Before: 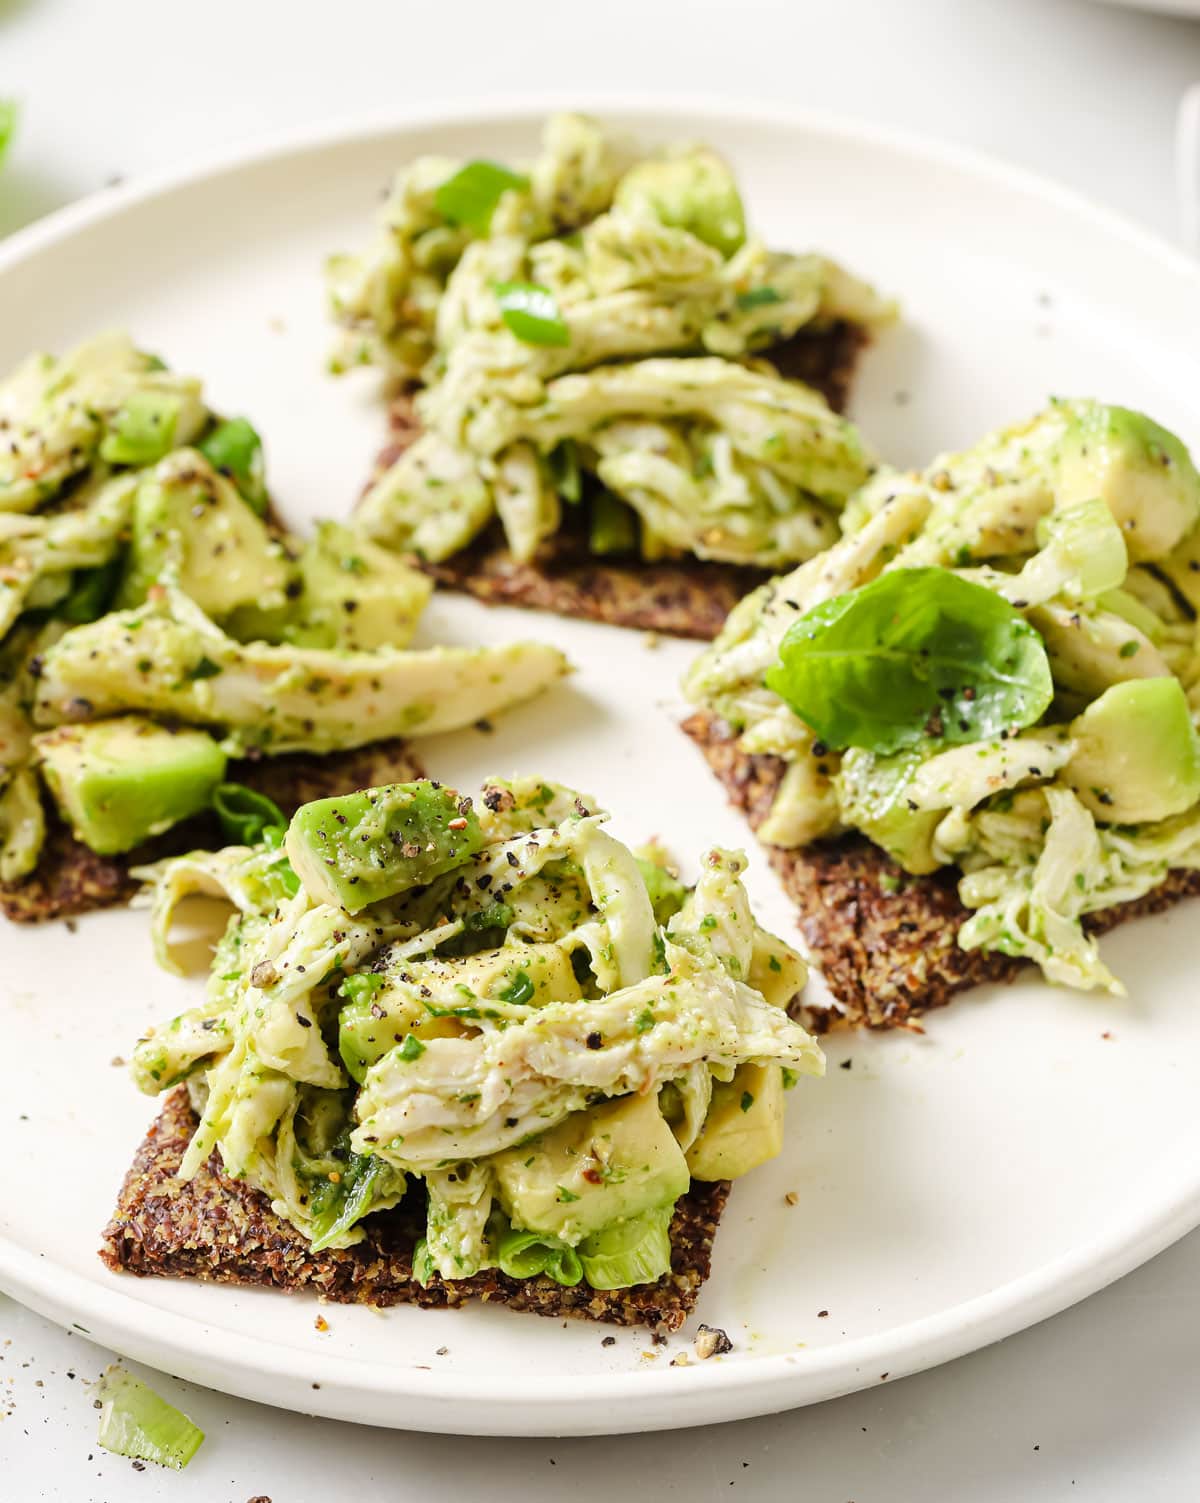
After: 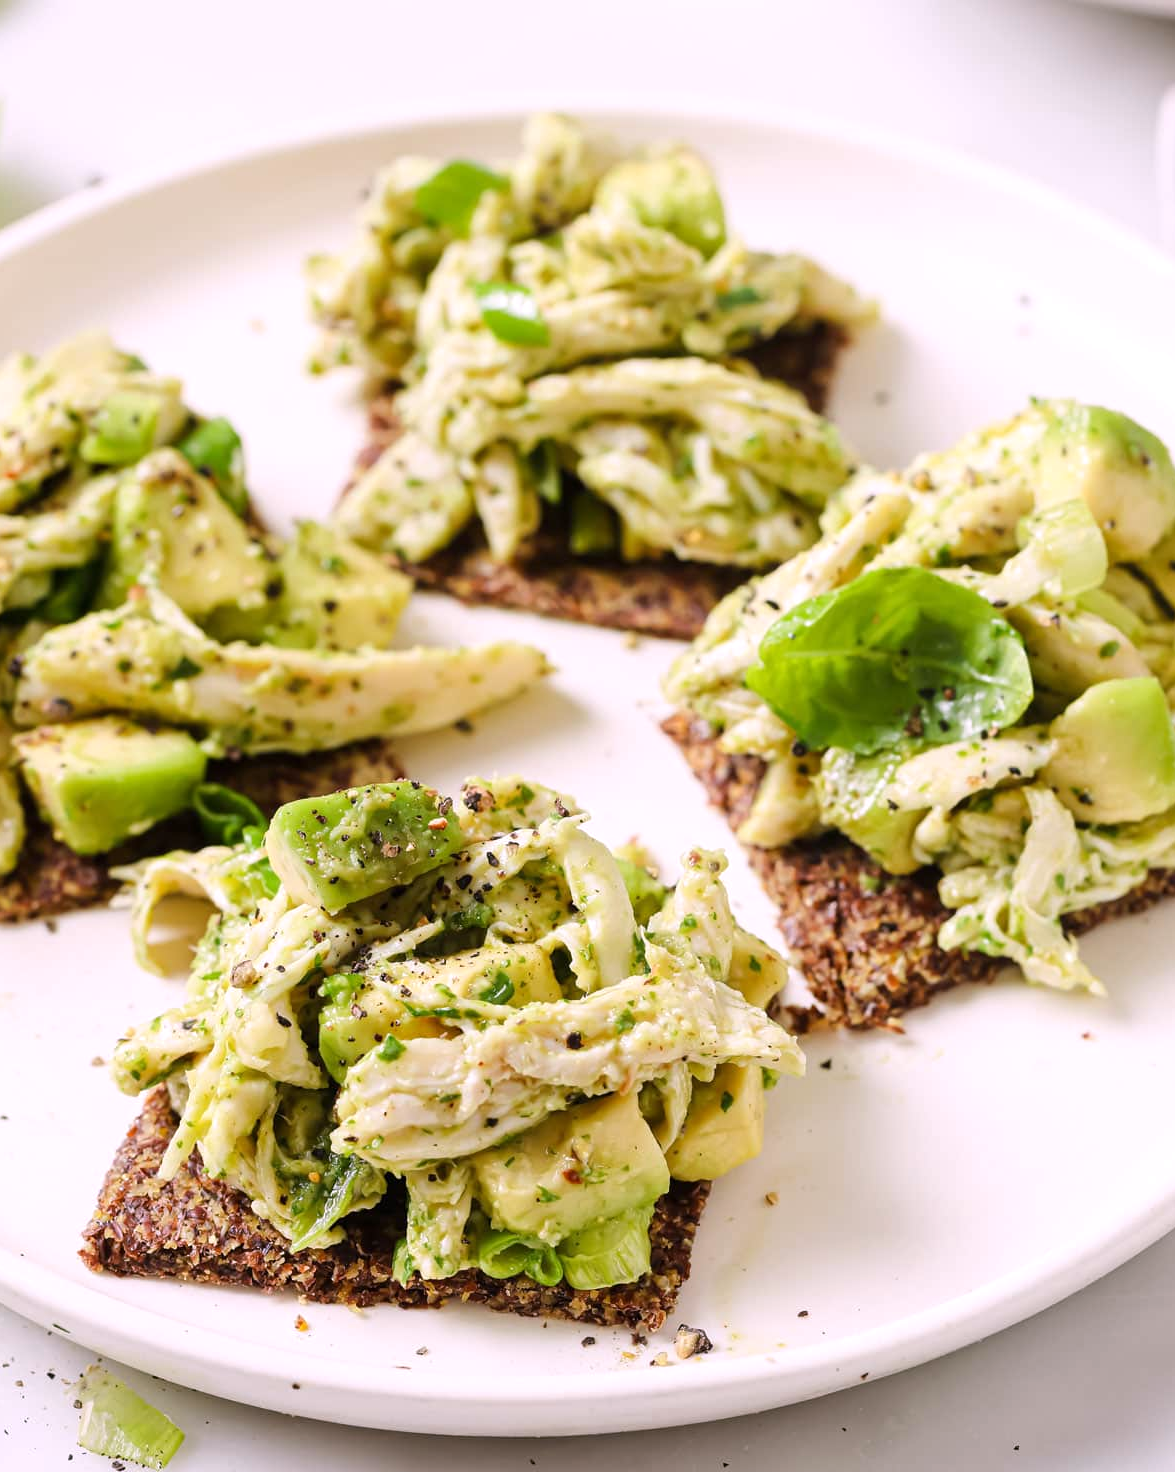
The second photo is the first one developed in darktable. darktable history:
white balance: red 1.05, blue 1.072
crop: left 1.743%, right 0.268%, bottom 2.011%
